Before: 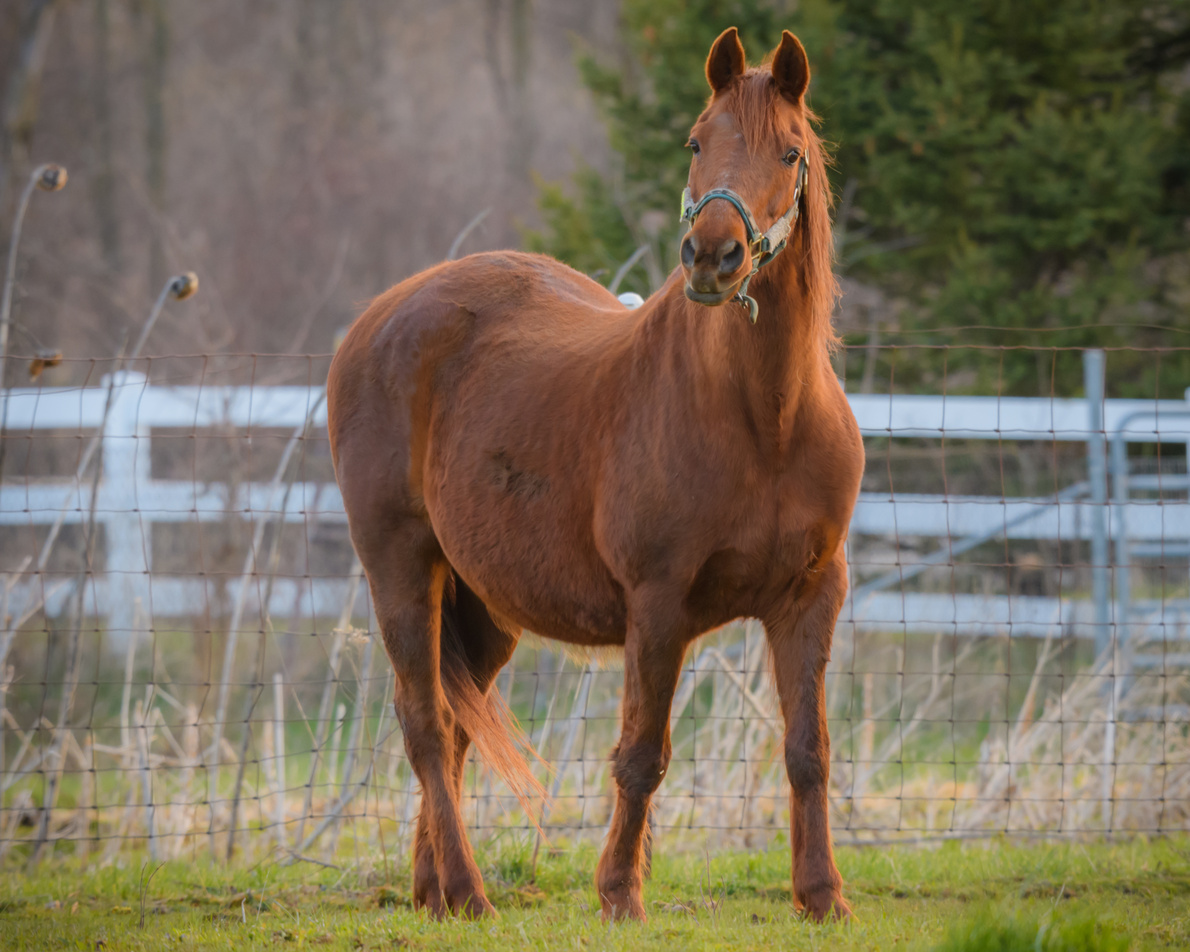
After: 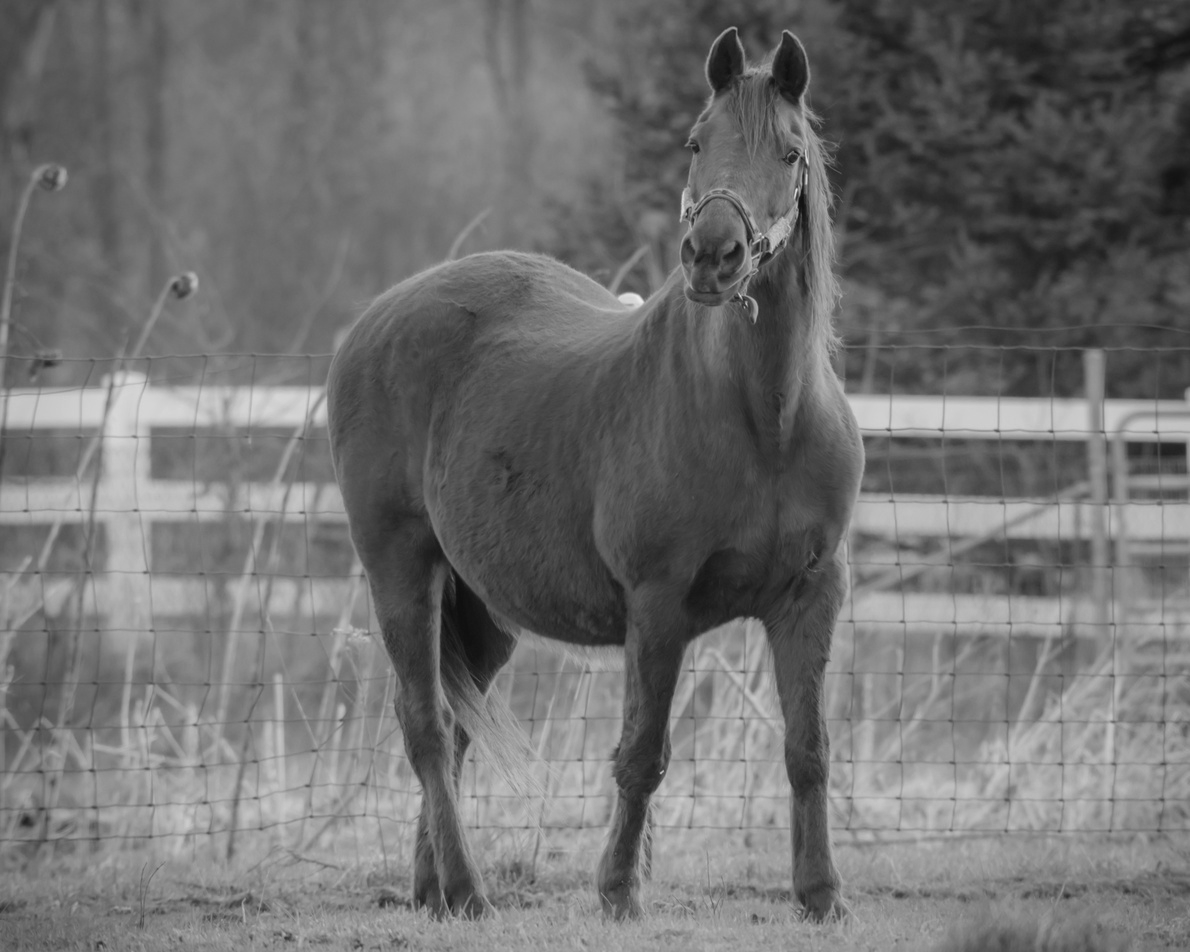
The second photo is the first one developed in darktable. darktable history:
monochrome: on, module defaults
exposure: black level correction 0, compensate exposure bias true, compensate highlight preservation false
